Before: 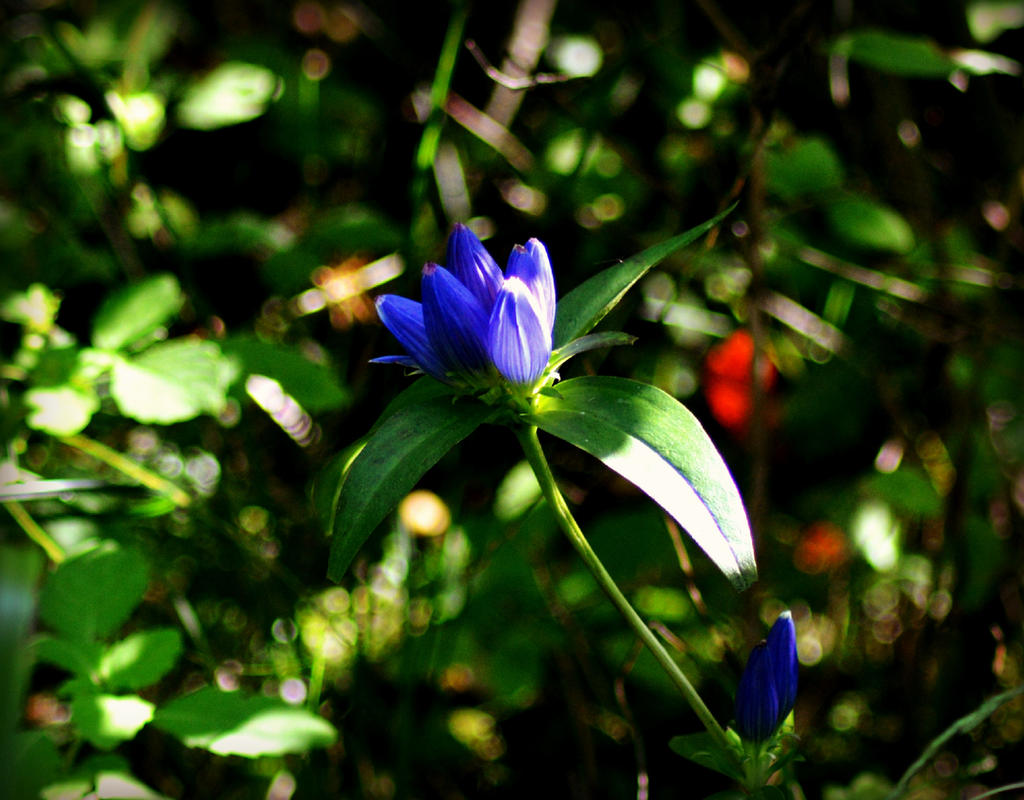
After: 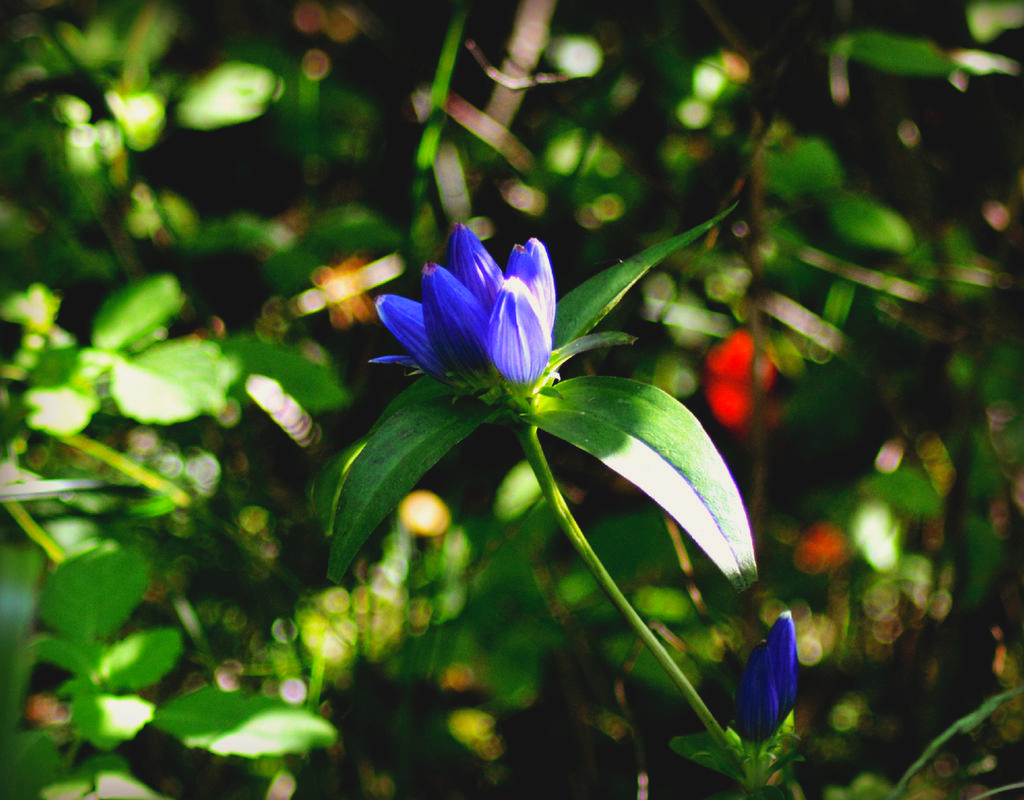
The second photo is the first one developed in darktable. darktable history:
contrast brightness saturation: contrast -0.092, brightness 0.052, saturation 0.078
